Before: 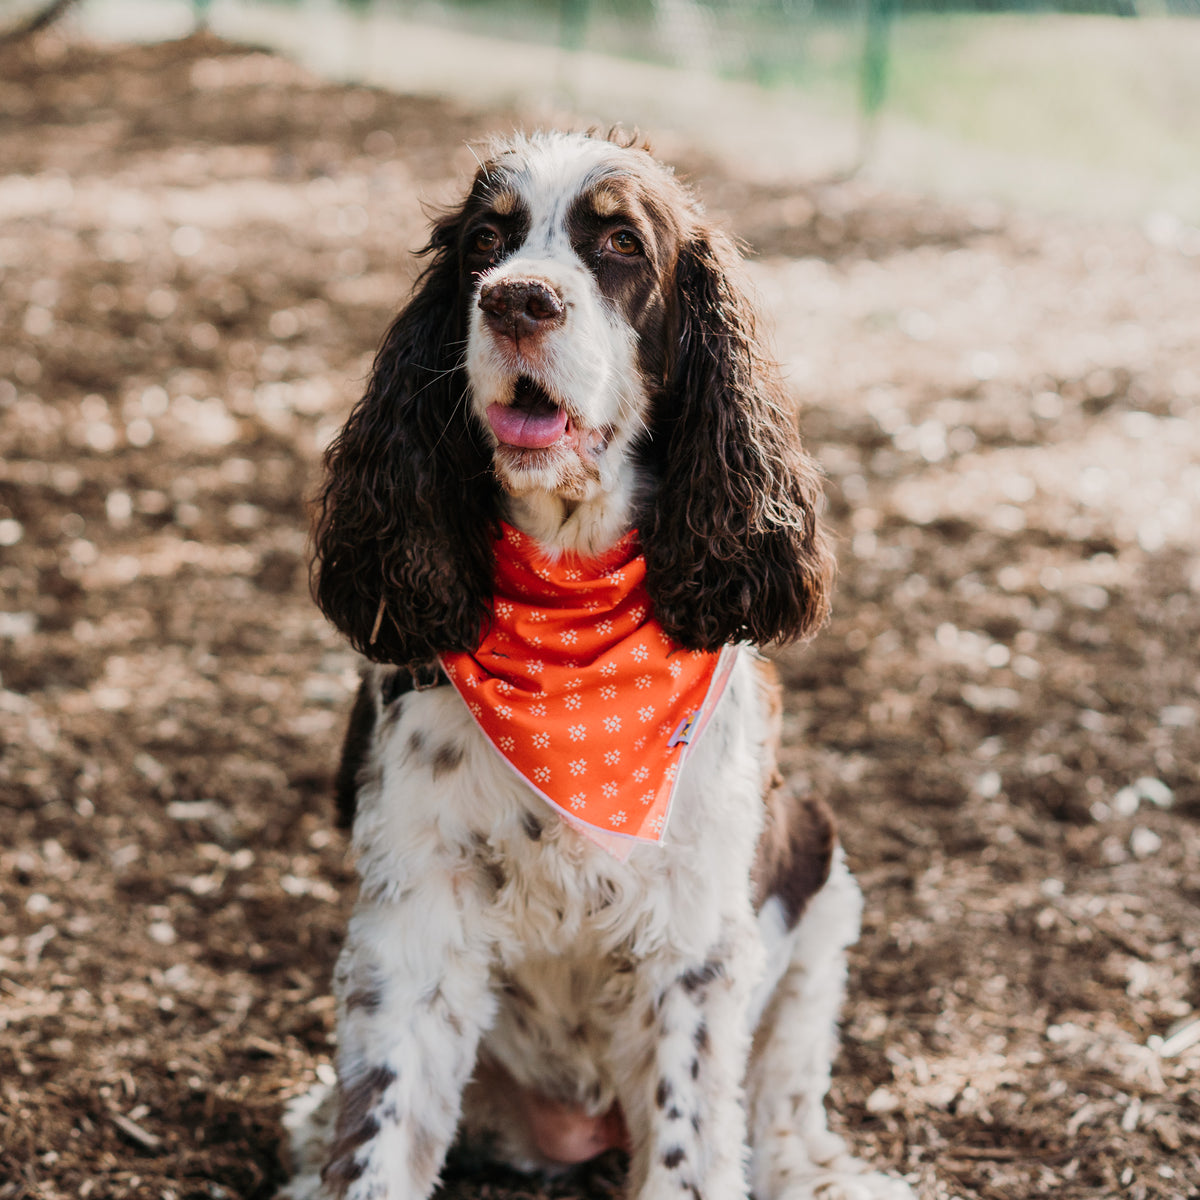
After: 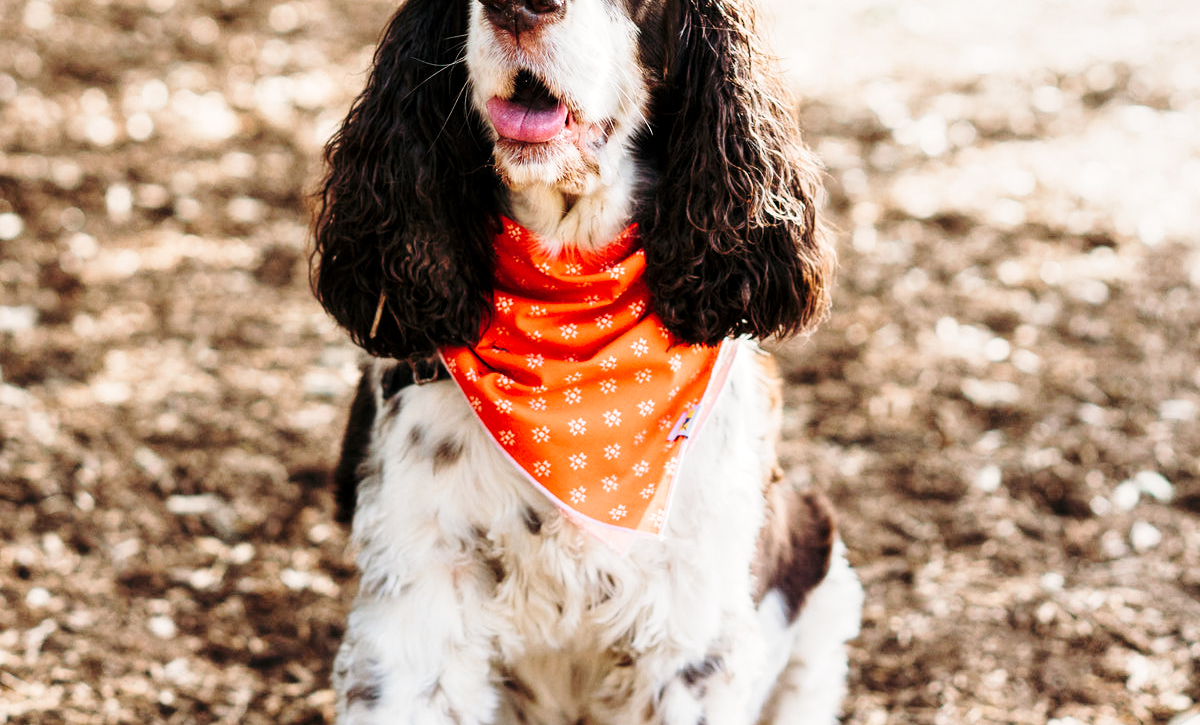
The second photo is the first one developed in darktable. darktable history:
crop and rotate: top 25.559%, bottom 13.977%
local contrast: highlights 107%, shadows 101%, detail 119%, midtone range 0.2
base curve: curves: ch0 [(0, 0) (0.028, 0.03) (0.121, 0.232) (0.46, 0.748) (0.859, 0.968) (1, 1)], preserve colors none
